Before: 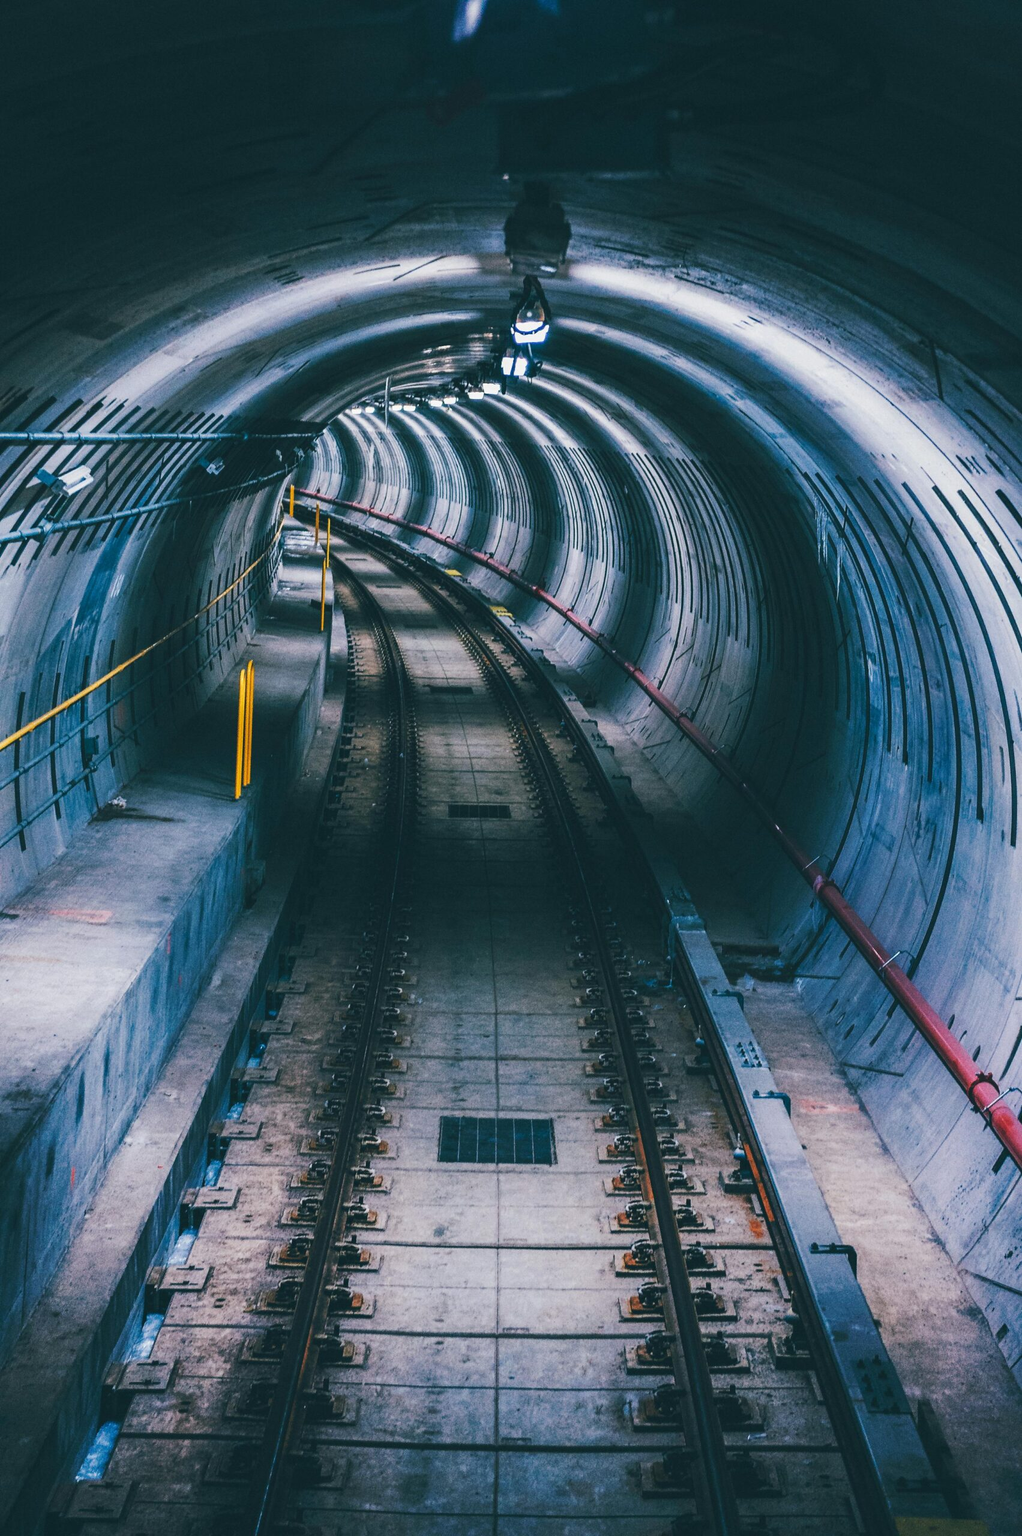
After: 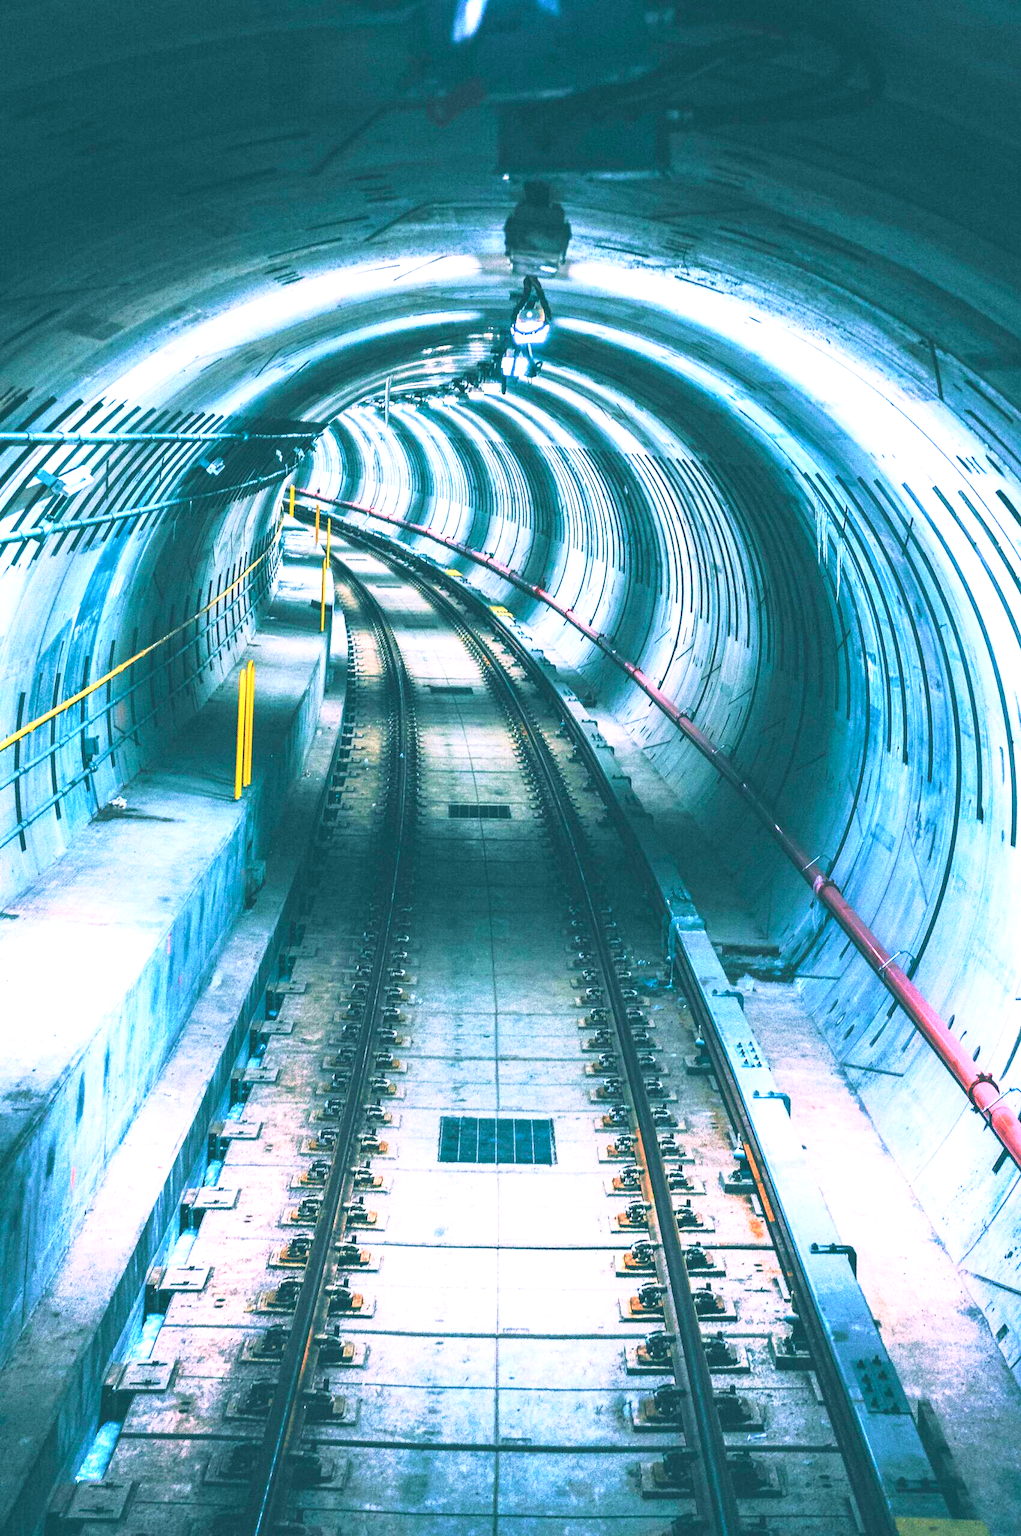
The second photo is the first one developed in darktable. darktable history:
exposure: black level correction 0, exposure 1.45 EV, compensate exposure bias true, compensate highlight preservation false
base curve: curves: ch0 [(0, 0) (0.028, 0.03) (0.121, 0.232) (0.46, 0.748) (0.859, 0.968) (1, 1)]
velvia: strength 39.63%
